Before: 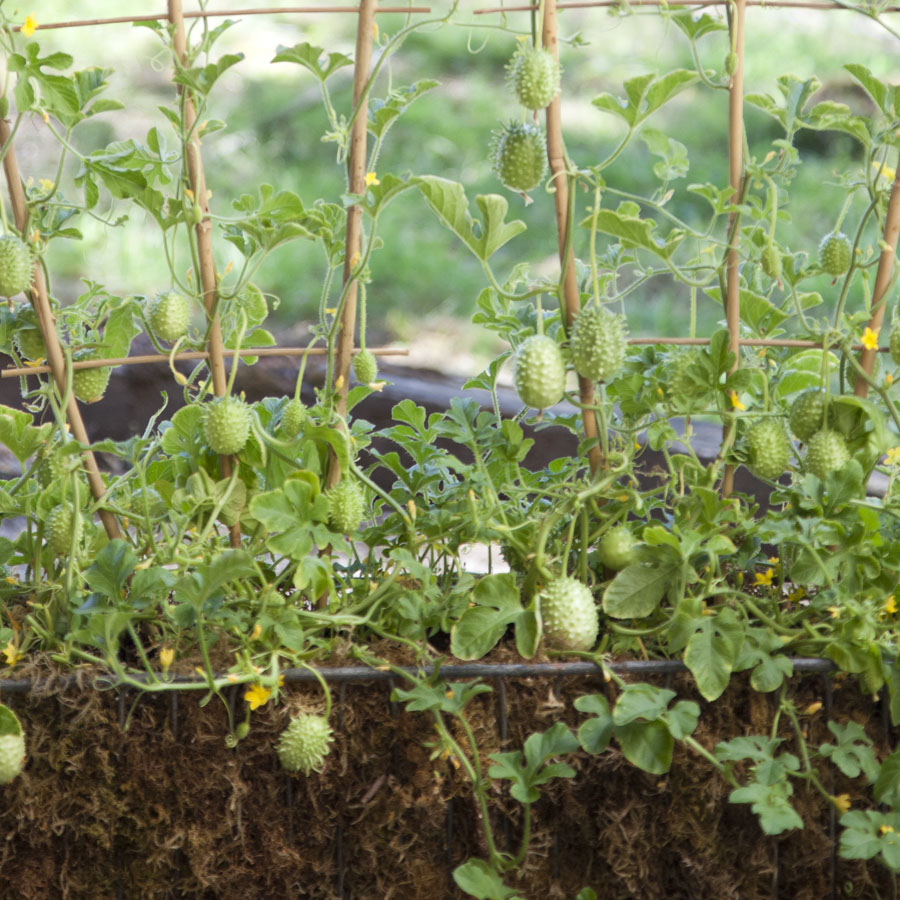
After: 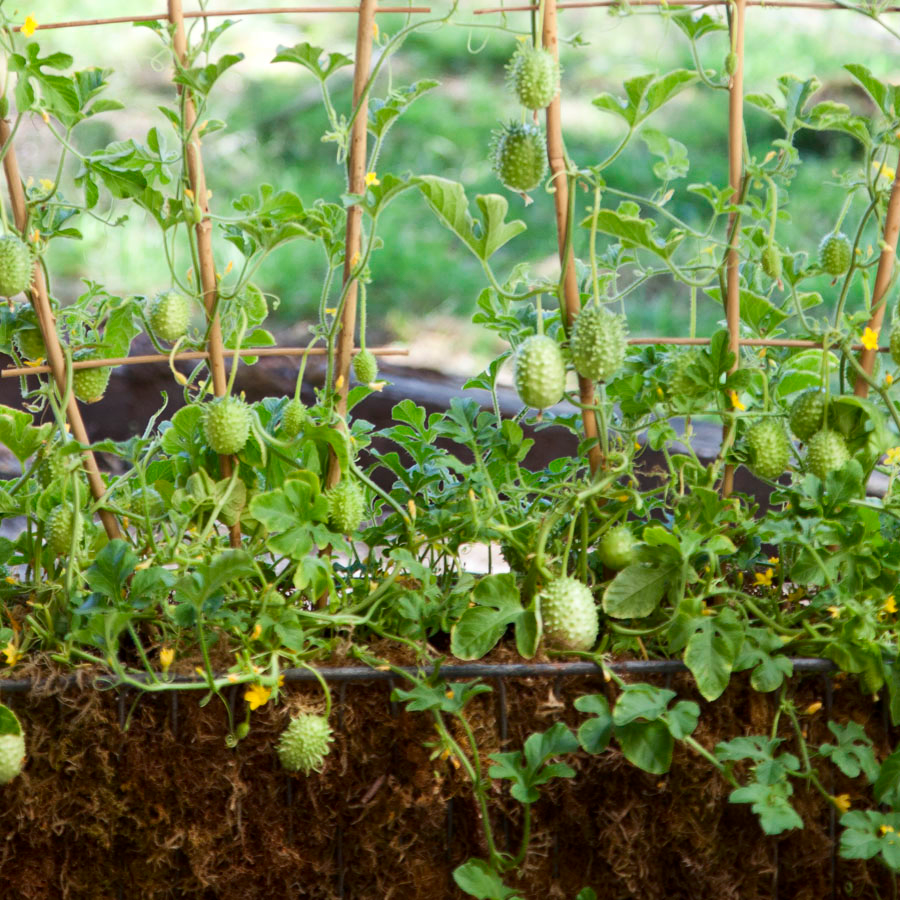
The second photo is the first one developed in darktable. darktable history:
contrast brightness saturation: contrast 0.126, brightness -0.053, saturation 0.163
